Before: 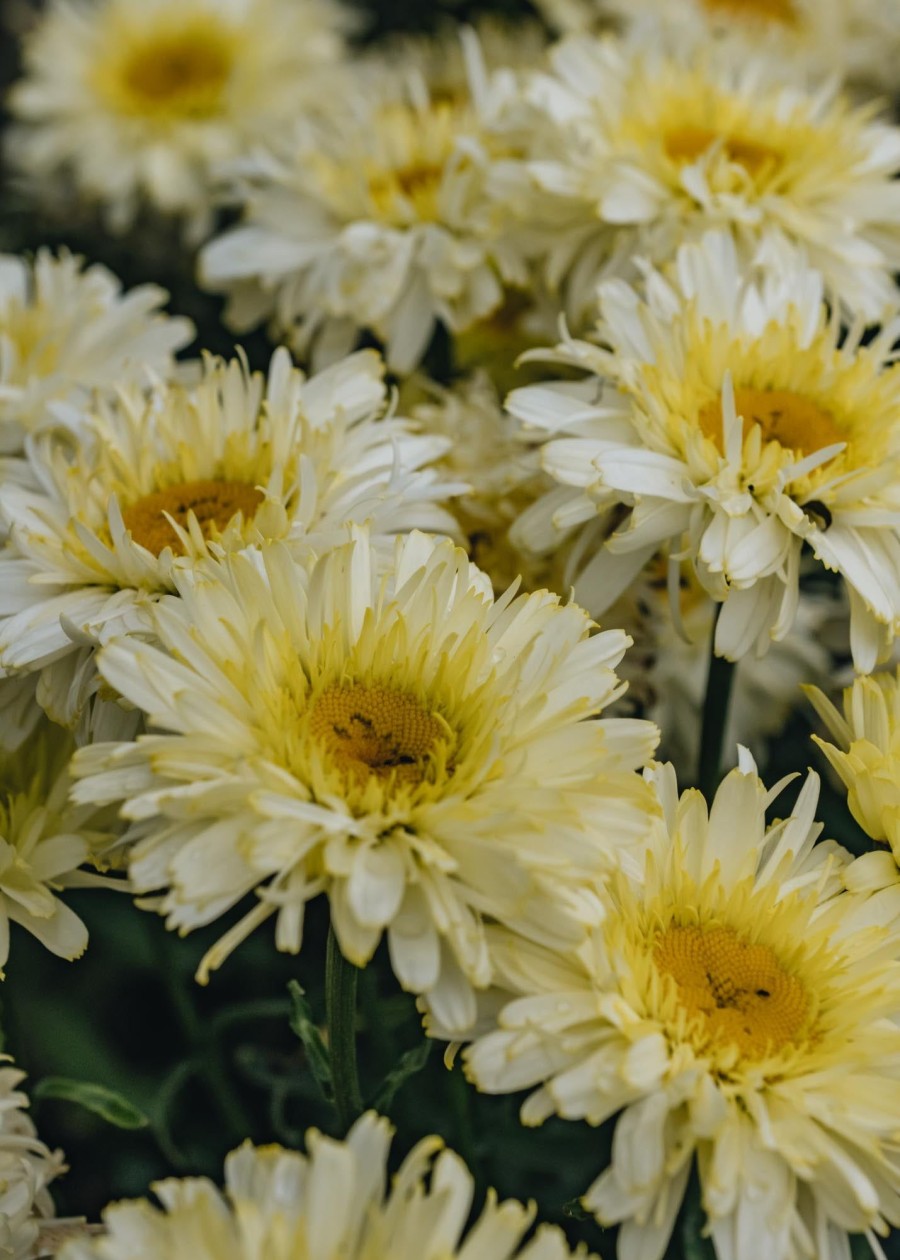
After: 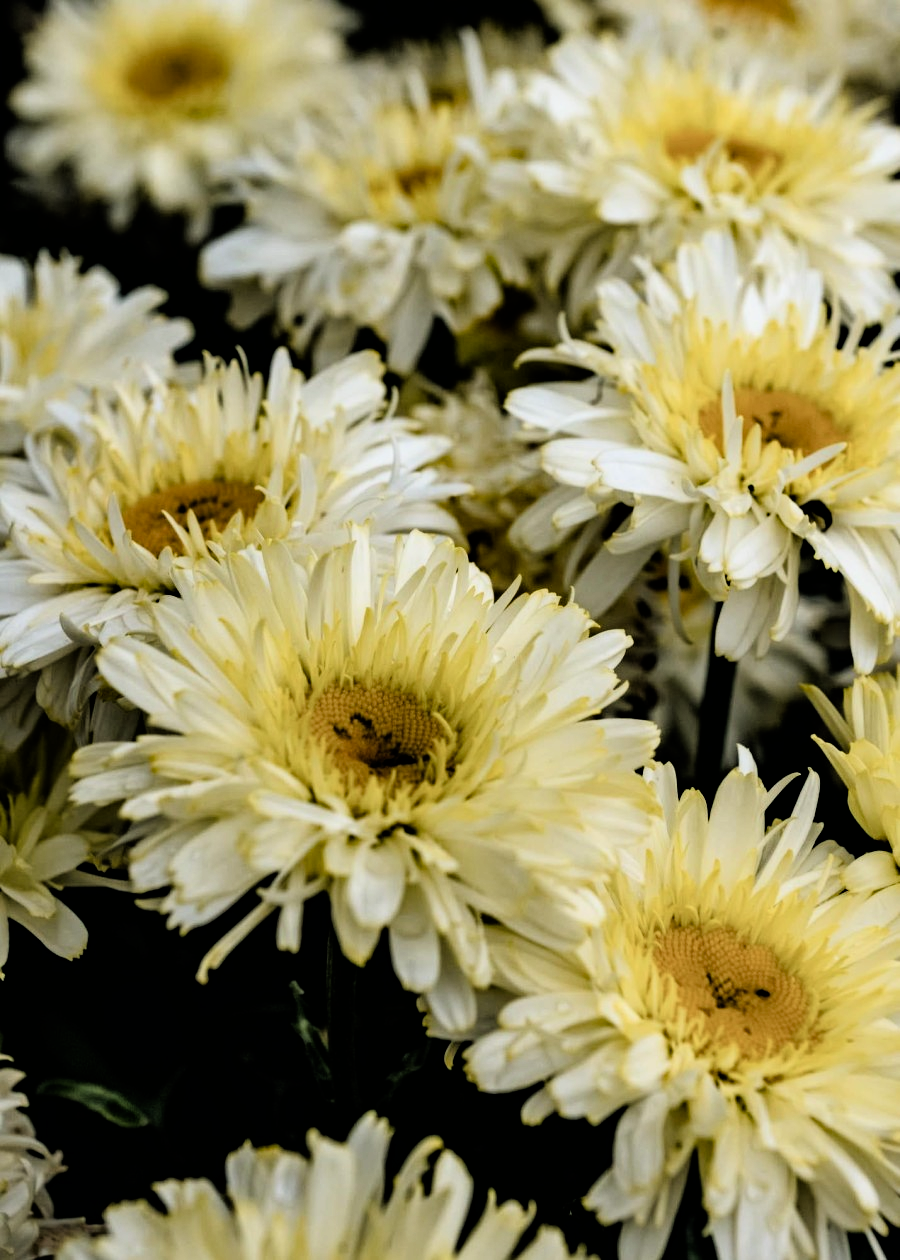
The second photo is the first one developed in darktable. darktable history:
filmic rgb: black relative exposure -3.75 EV, white relative exposure 2.4 EV, dynamic range scaling -50%, hardness 3.42, latitude 30%, contrast 1.8
haze removal: compatibility mode true, adaptive false
